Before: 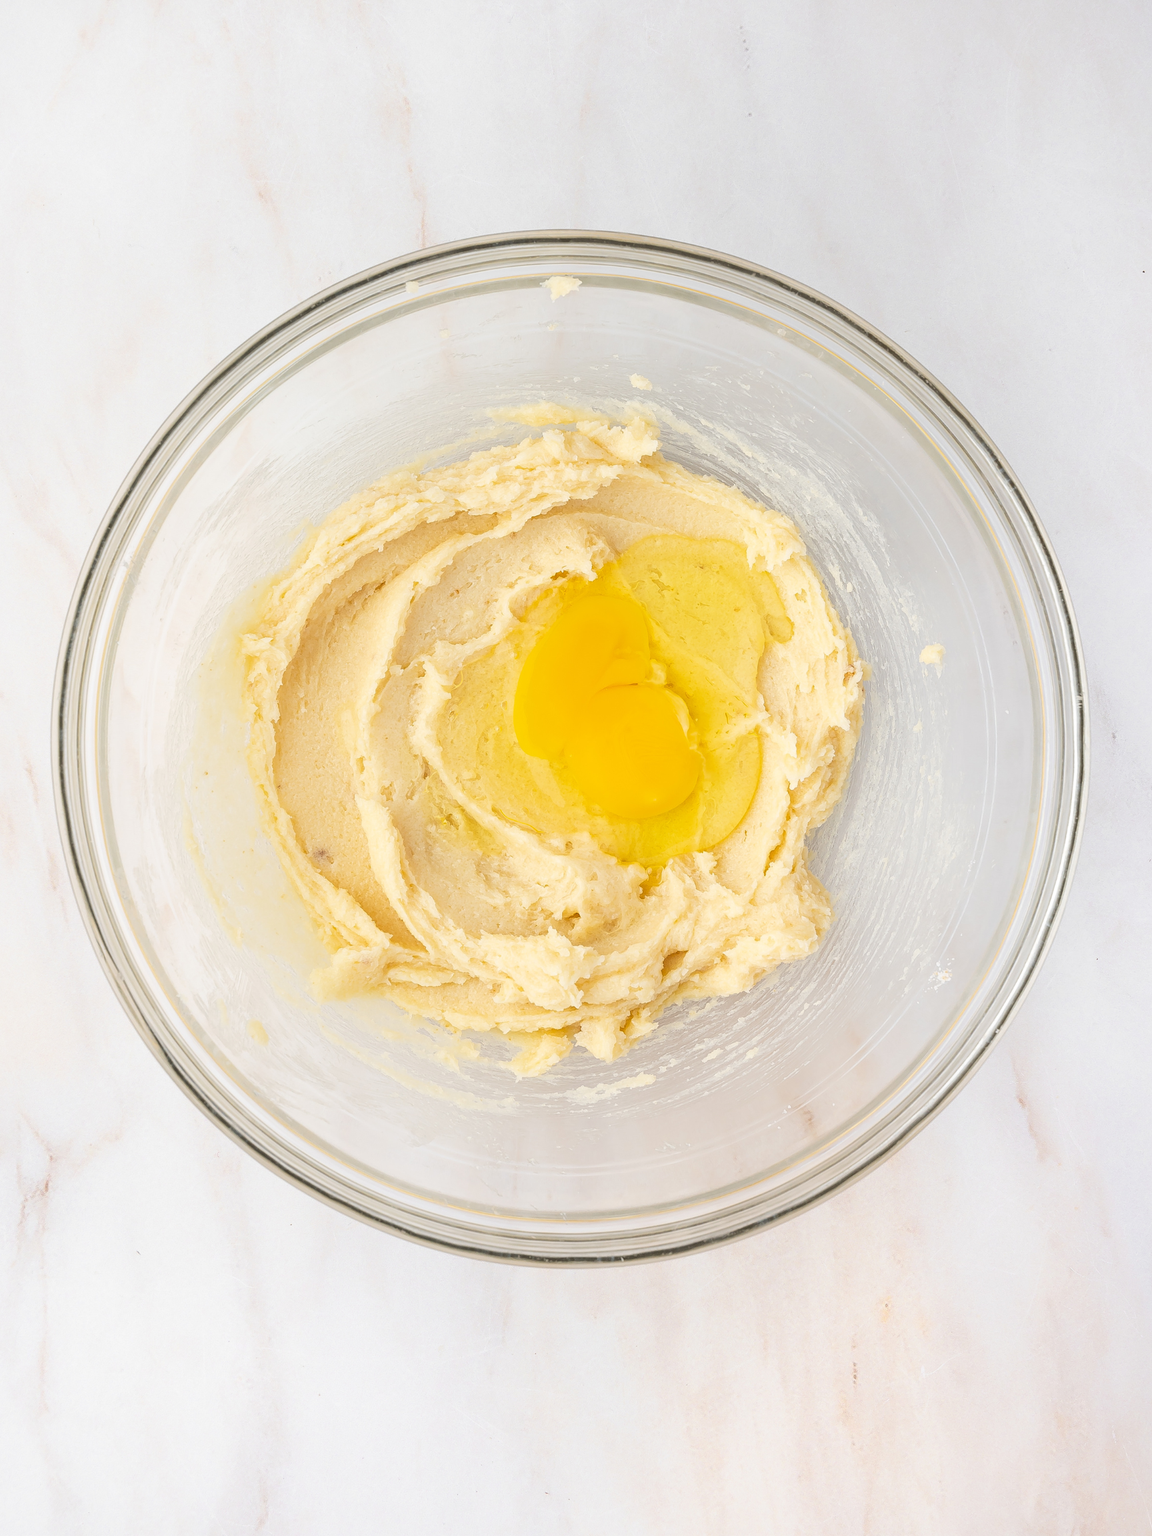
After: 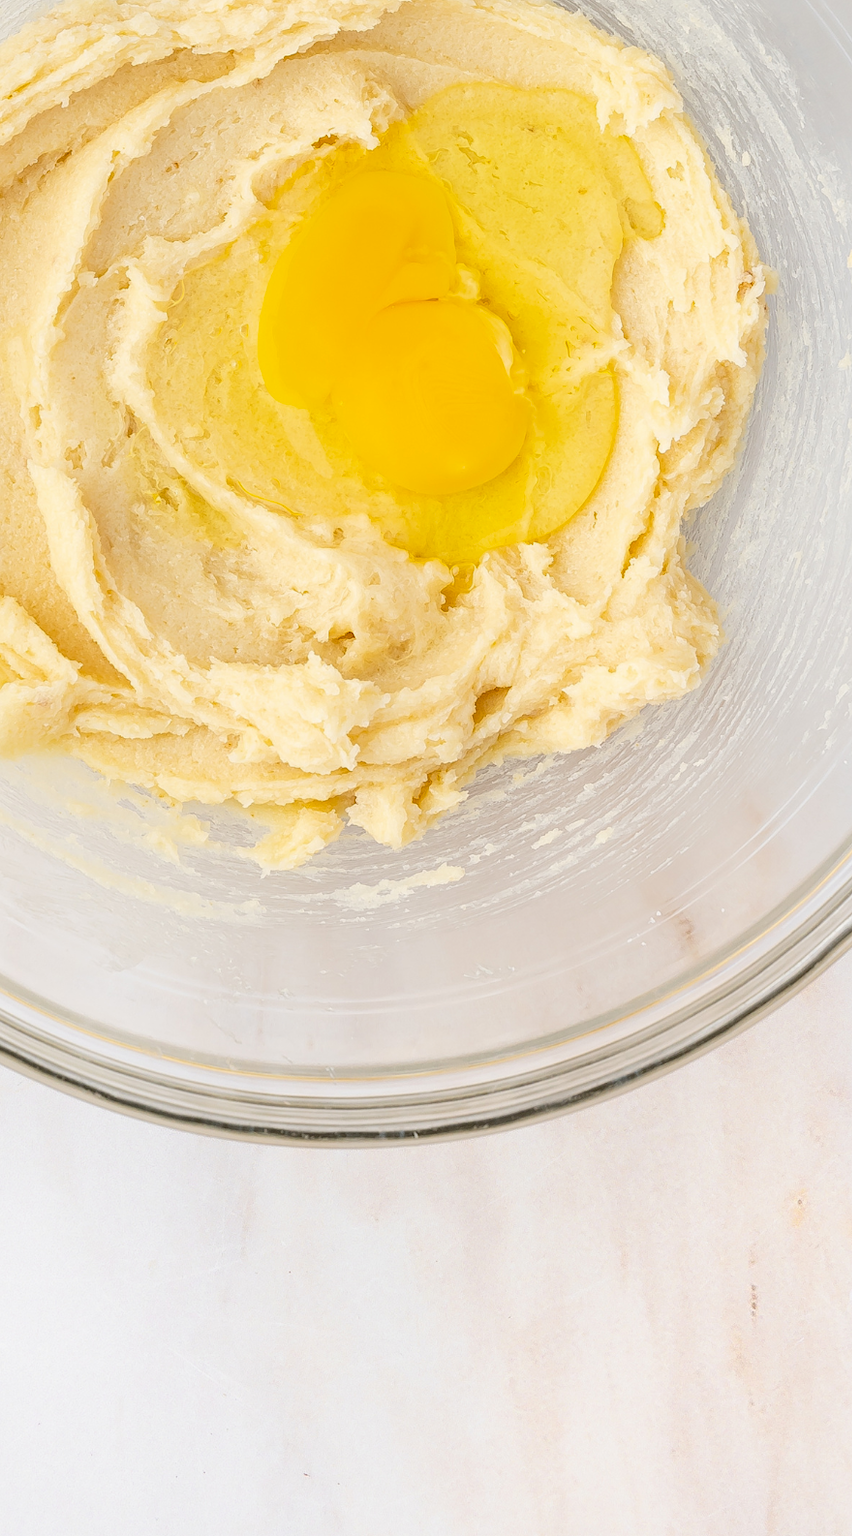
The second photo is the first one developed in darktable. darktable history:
crop and rotate: left 29.237%, top 31.152%, right 19.807%
exposure: black level correction 0.016, exposure -0.009 EV, compensate highlight preservation false
